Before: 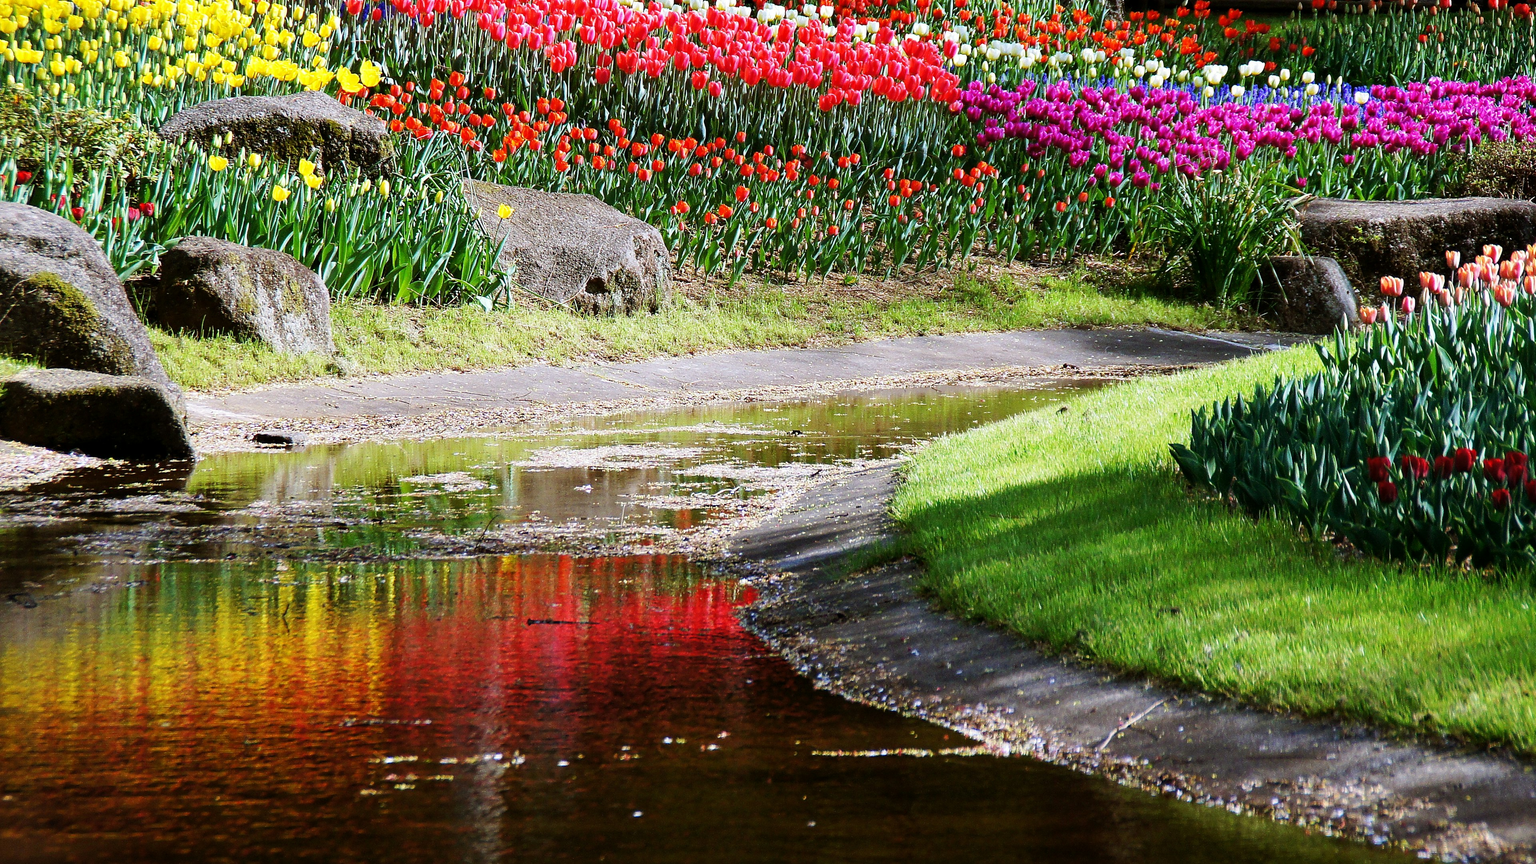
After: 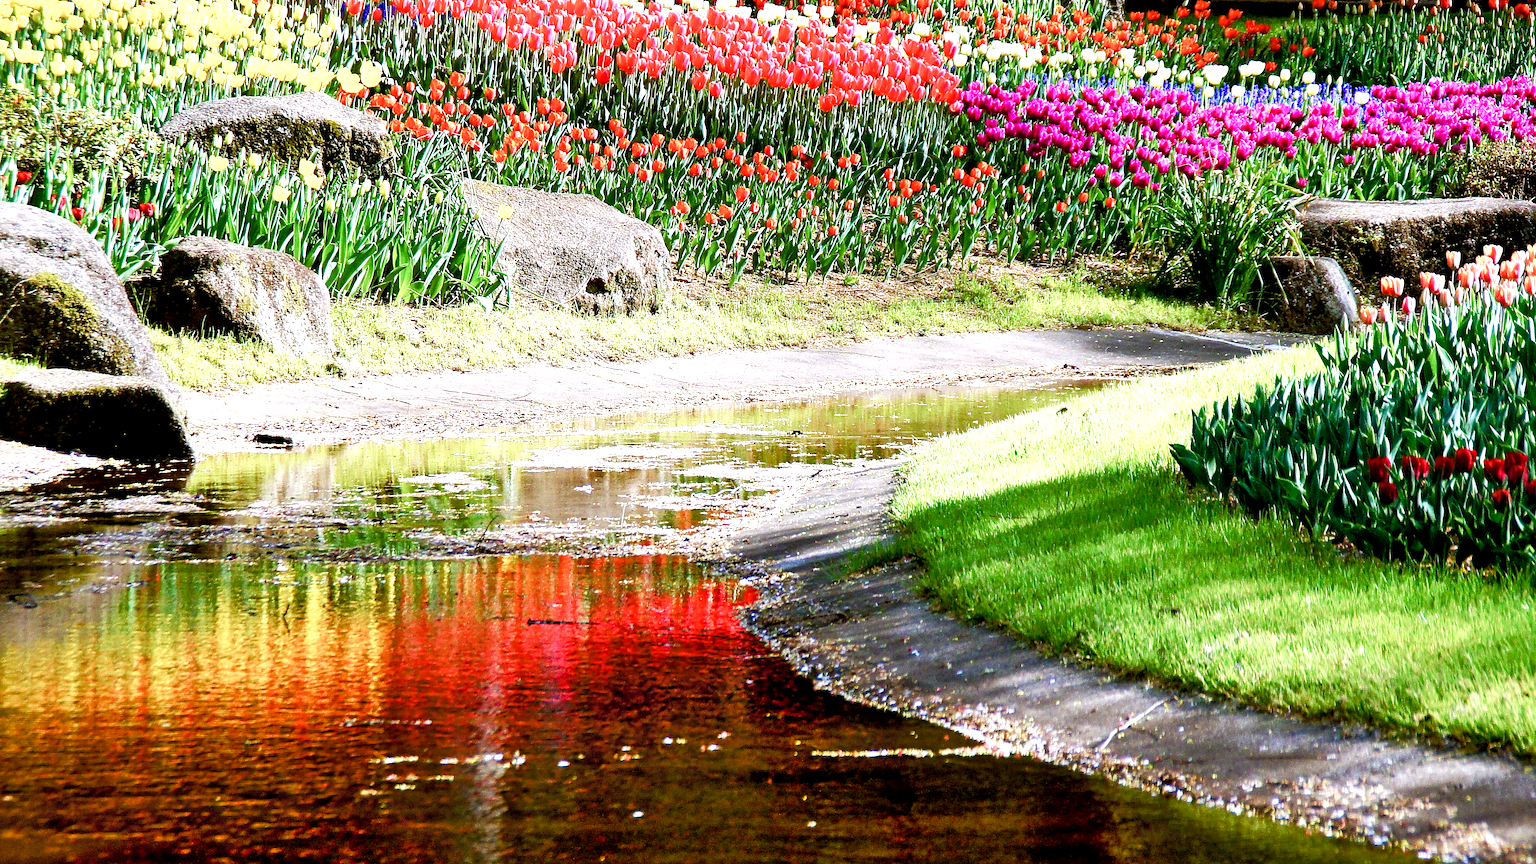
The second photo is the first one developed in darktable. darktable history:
color balance rgb: shadows lift › chroma 1%, shadows lift › hue 113°, highlights gain › chroma 0.2%, highlights gain › hue 333°, perceptual saturation grading › global saturation 20%, perceptual saturation grading › highlights -50%, perceptual saturation grading › shadows 25%, contrast -10%
base curve: curves: ch0 [(0, 0) (0.579, 0.807) (1, 1)], preserve colors none
shadows and highlights: radius 44.78, white point adjustment 6.64, compress 79.65%, highlights color adjustment 78.42%, soften with gaussian
exposure: black level correction 0.005, exposure 0.417 EV, compensate highlight preservation false
